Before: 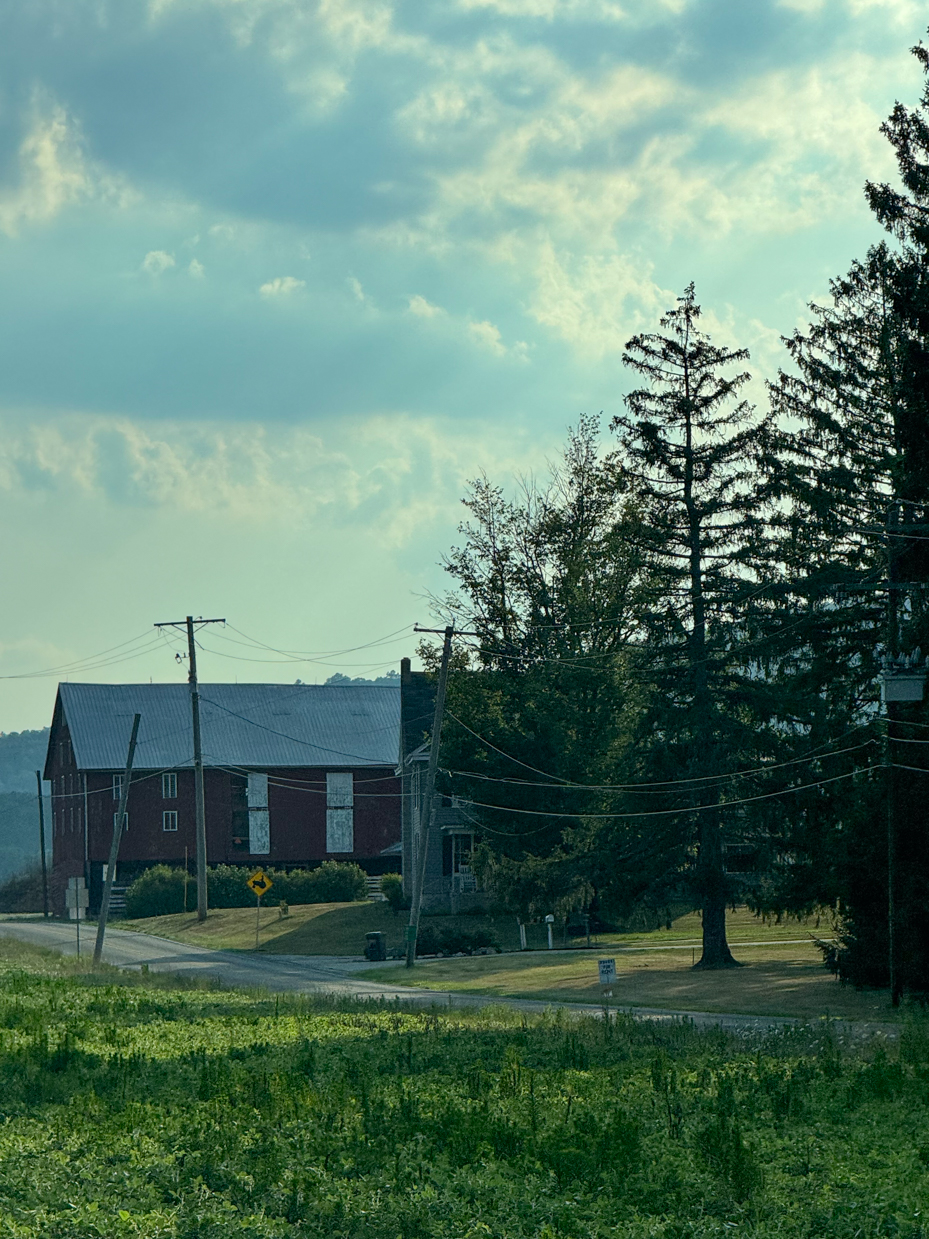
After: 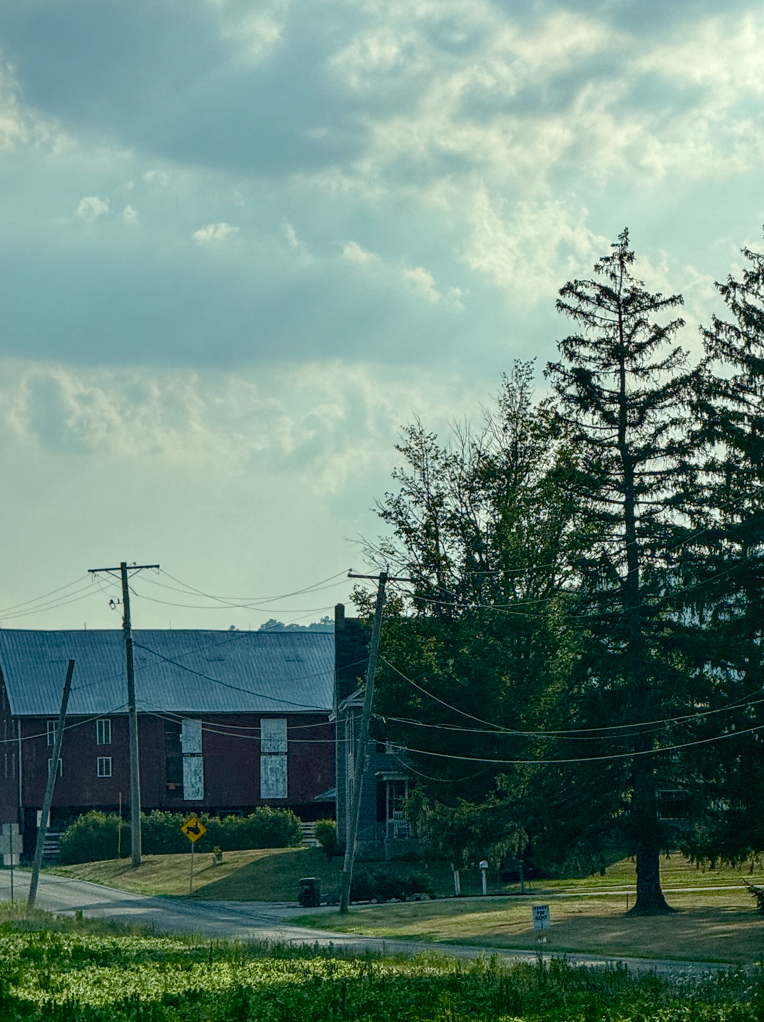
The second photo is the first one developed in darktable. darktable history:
crop and rotate: left 7.152%, top 4.398%, right 10.588%, bottom 13.049%
color balance rgb: global offset › luminance 0.264%, perceptual saturation grading › global saturation 20%, perceptual saturation grading › highlights -49.99%, perceptual saturation grading › shadows 25.911%, perceptual brilliance grading › global brilliance -0.985%, perceptual brilliance grading › highlights -0.868%, perceptual brilliance grading › mid-tones -1.488%, perceptual brilliance grading › shadows -1.407%, saturation formula JzAzBz (2021)
local contrast: on, module defaults
